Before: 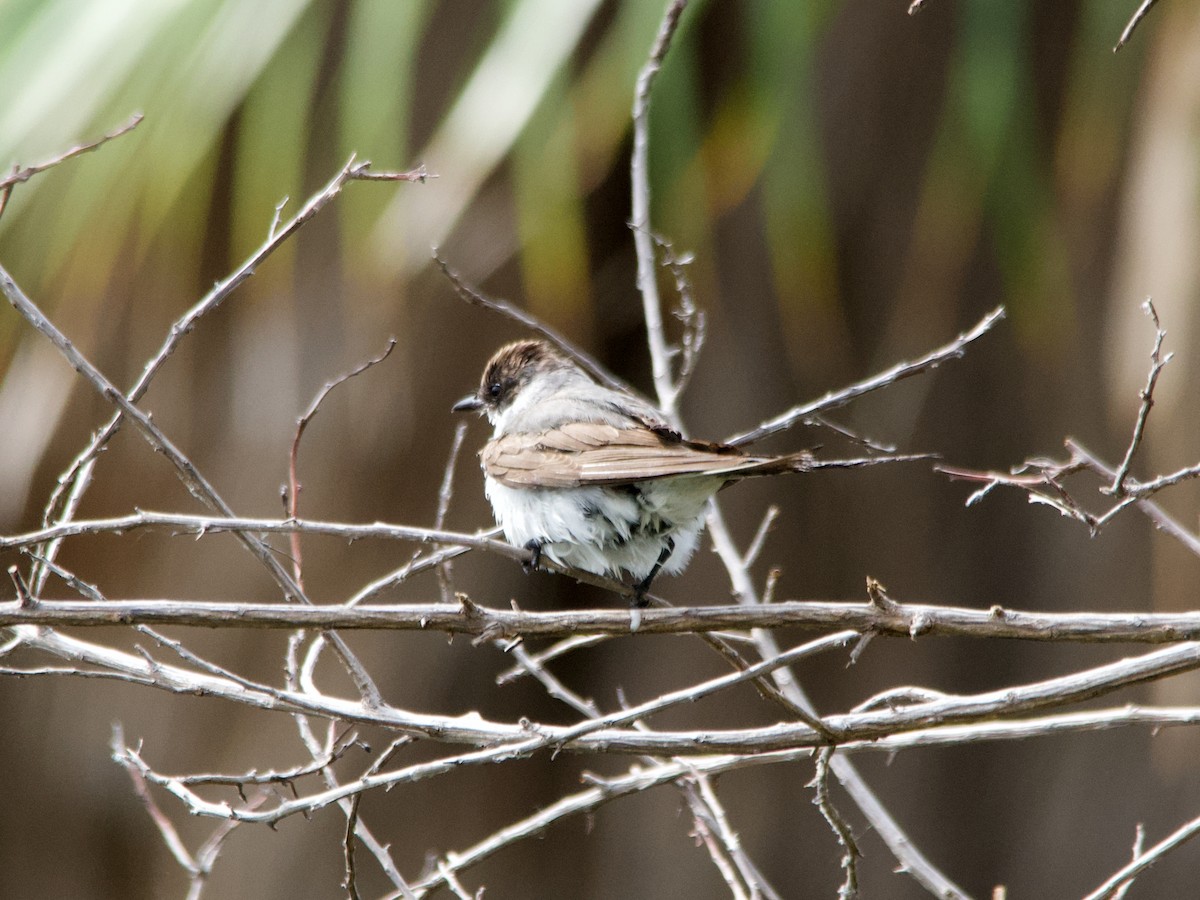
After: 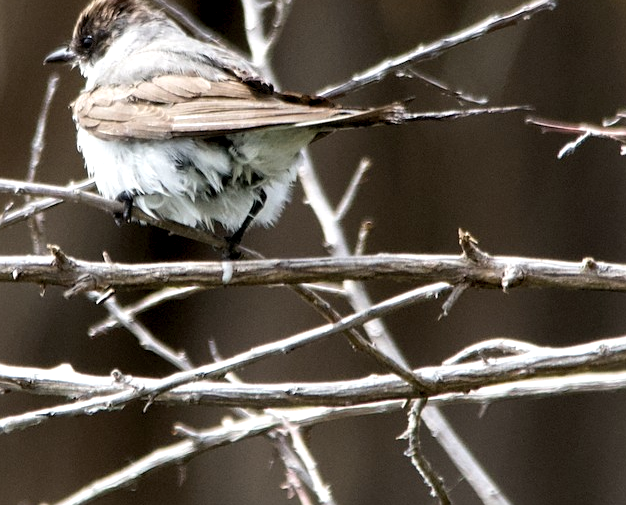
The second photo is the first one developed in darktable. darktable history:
sharpen: amount 0.213
color balance rgb: global offset › luminance -0.494%, perceptual saturation grading › global saturation 0.64%, perceptual brilliance grading › global brilliance 15.008%, perceptual brilliance grading › shadows -35.134%, saturation formula JzAzBz (2021)
crop: left 34.016%, top 38.757%, right 13.799%, bottom 5.118%
contrast brightness saturation: saturation -0.099
